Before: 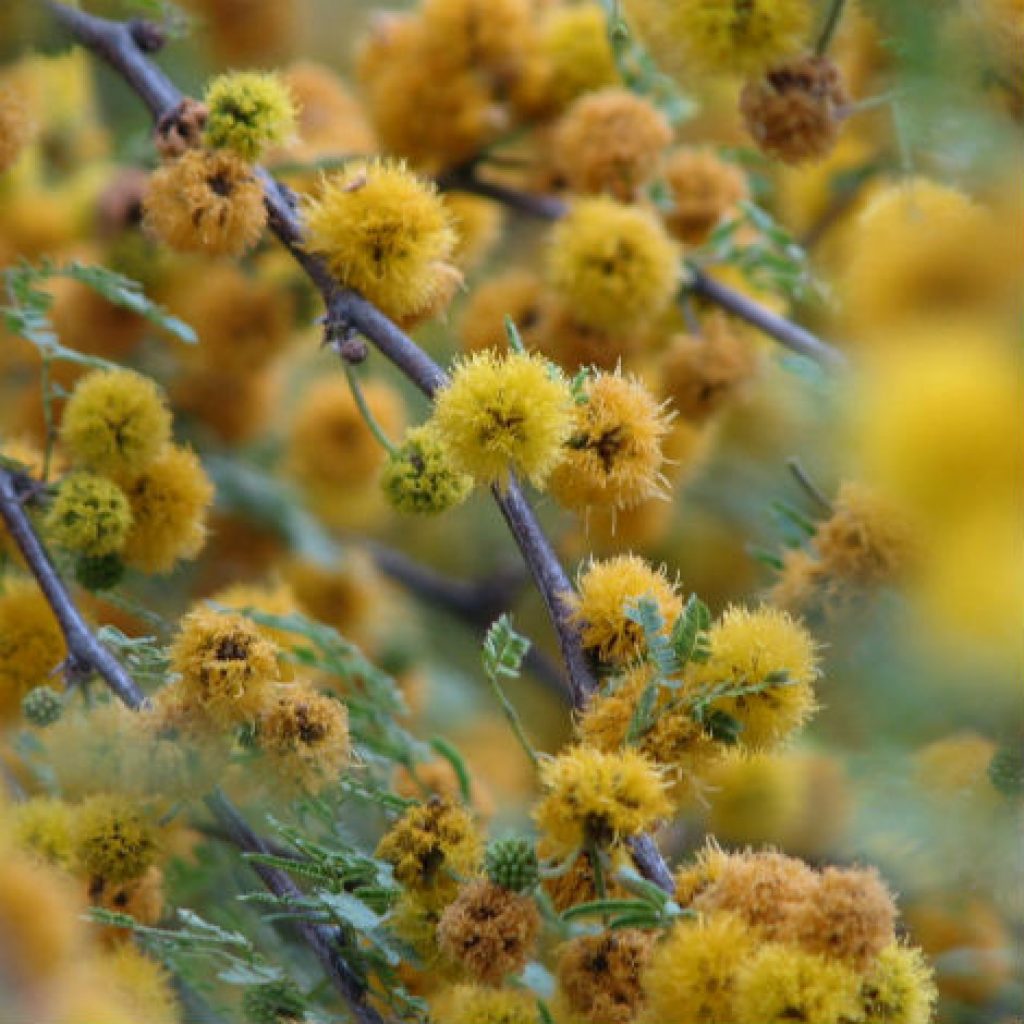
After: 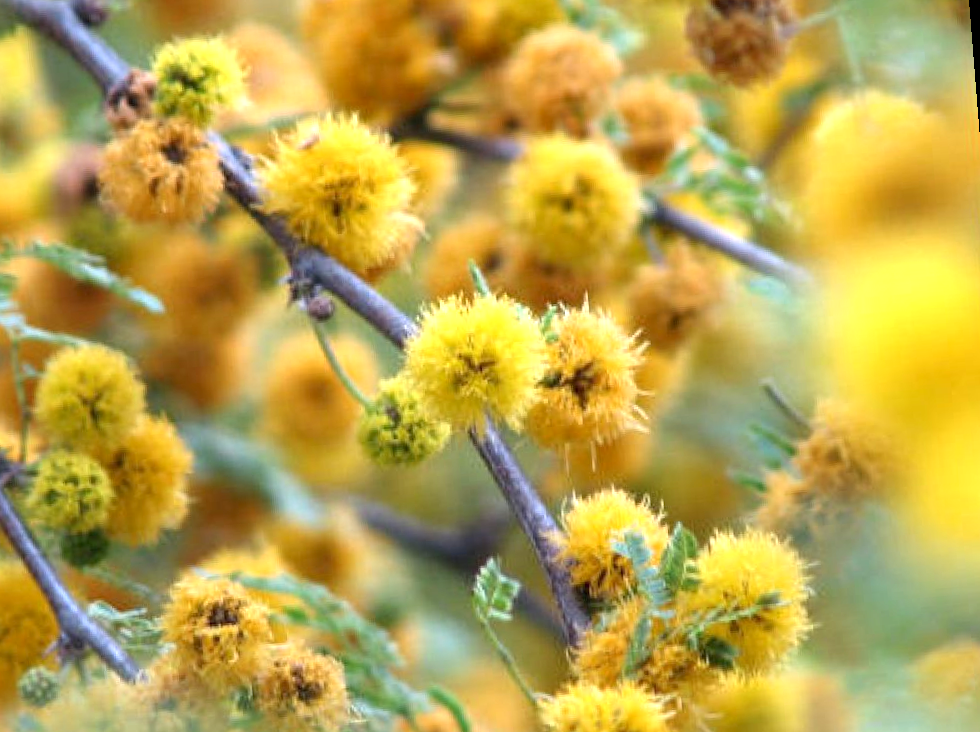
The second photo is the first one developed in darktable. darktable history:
exposure: black level correction 0.001, exposure 0.955 EV, compensate exposure bias true, compensate highlight preservation false
crop: bottom 19.644%
rotate and perspective: rotation -4.57°, crop left 0.054, crop right 0.944, crop top 0.087, crop bottom 0.914
